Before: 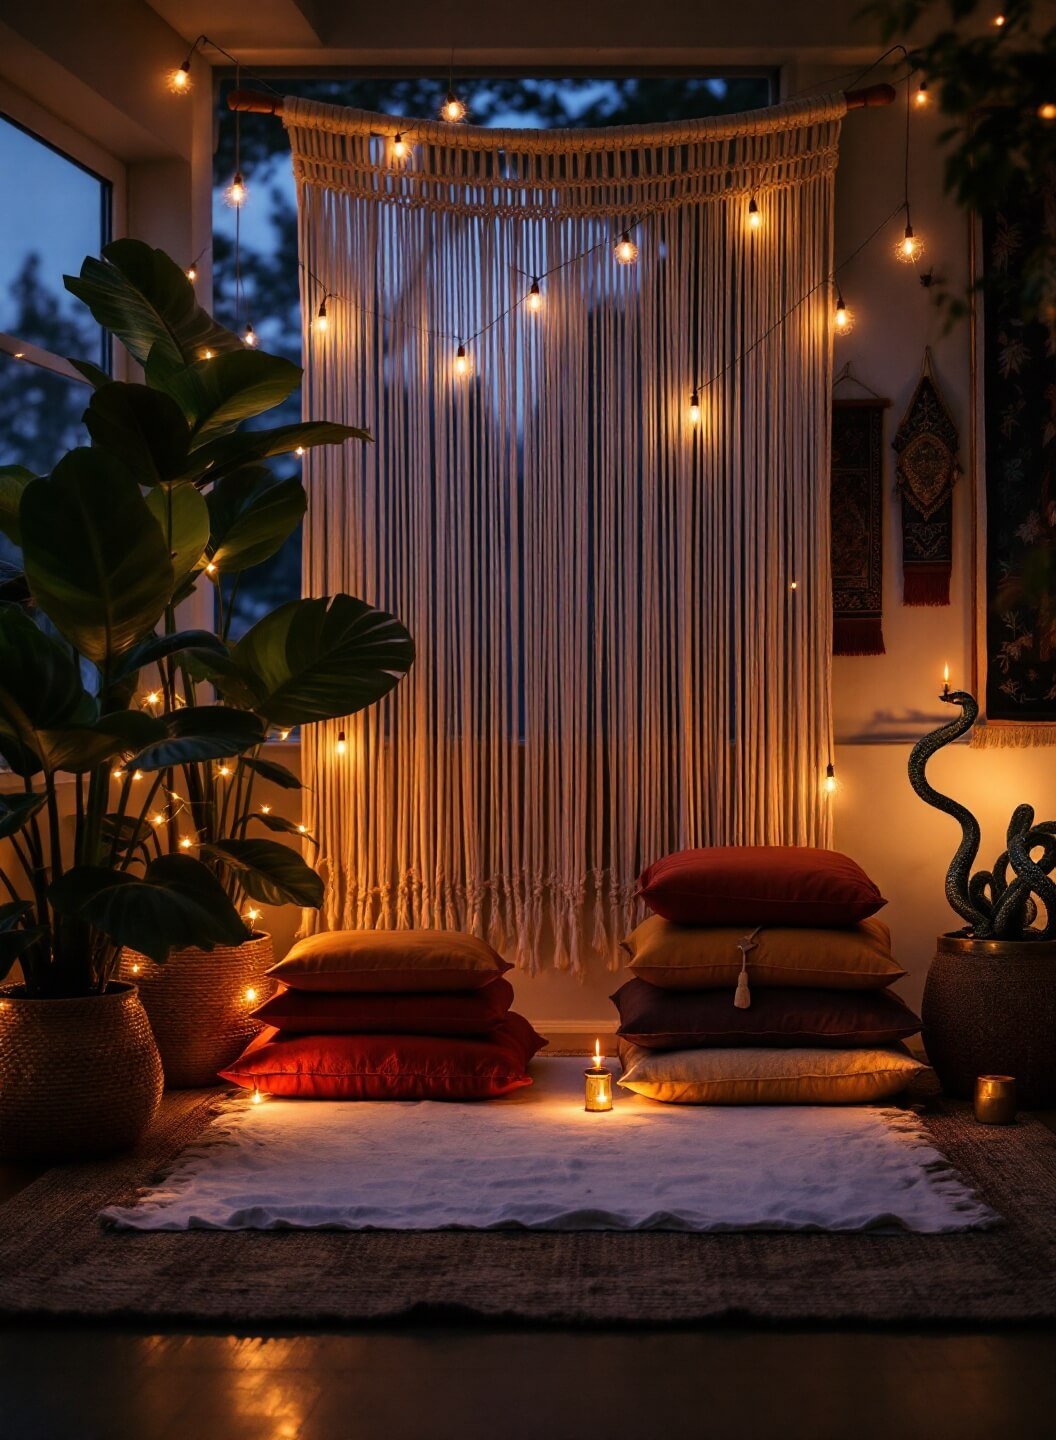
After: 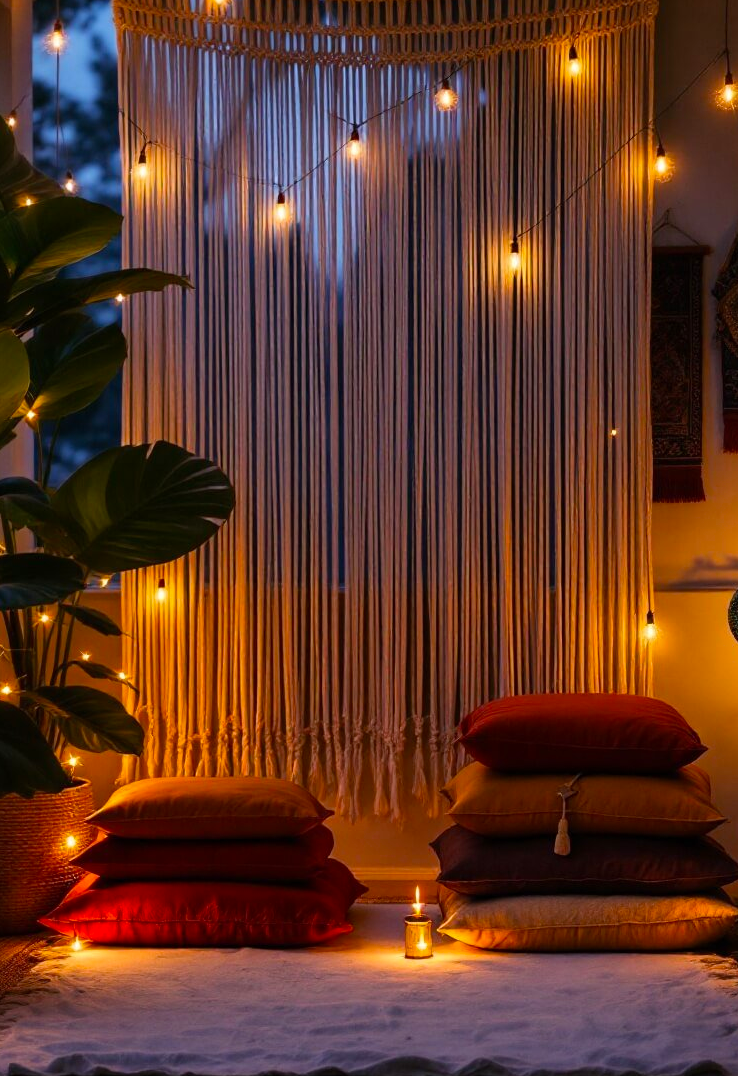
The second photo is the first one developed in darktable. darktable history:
crop and rotate: left 17.046%, top 10.659%, right 12.989%, bottom 14.553%
color balance: output saturation 120%
